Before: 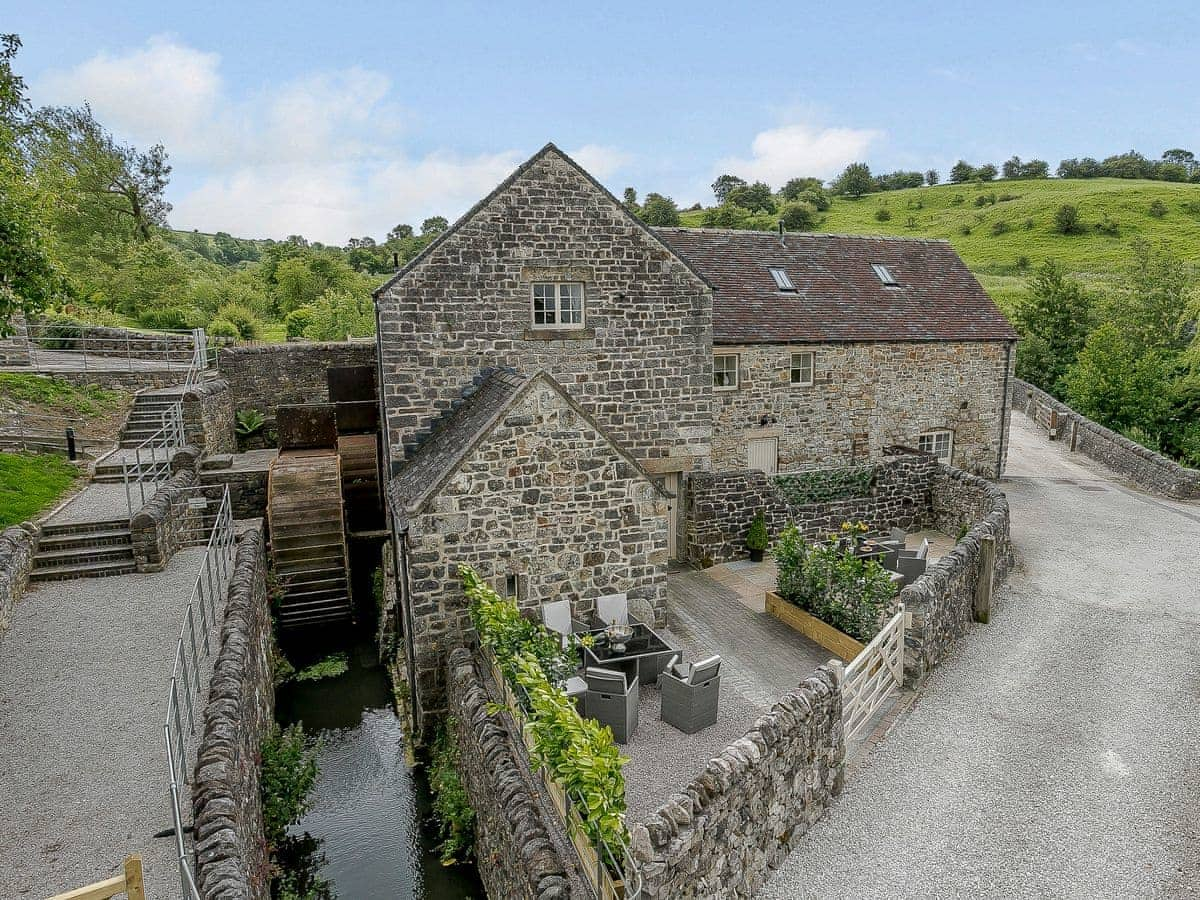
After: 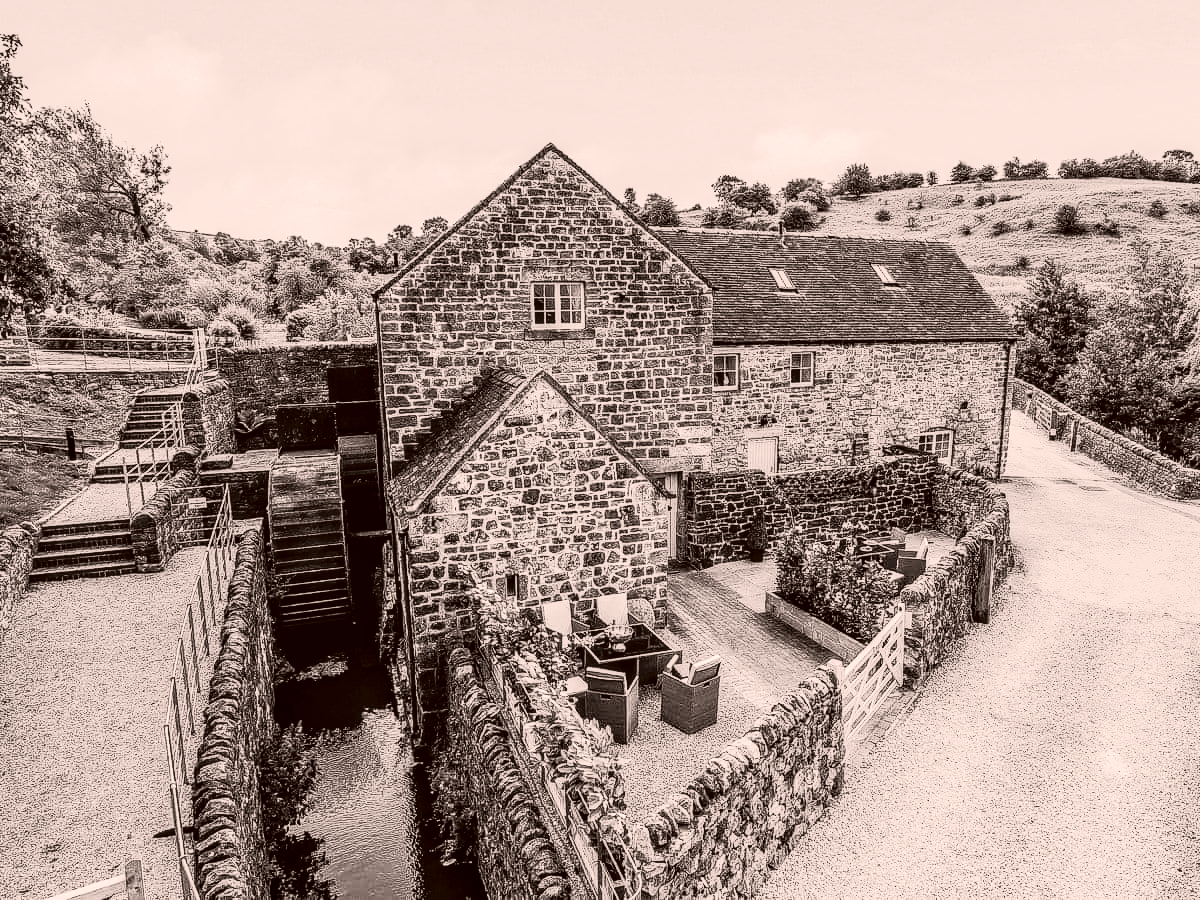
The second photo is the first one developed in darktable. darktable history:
tone curve: curves: ch0 [(0, 0) (0.003, 0.005) (0.011, 0.007) (0.025, 0.009) (0.044, 0.013) (0.069, 0.017) (0.1, 0.02) (0.136, 0.029) (0.177, 0.052) (0.224, 0.086) (0.277, 0.129) (0.335, 0.188) (0.399, 0.256) (0.468, 0.361) (0.543, 0.526) (0.623, 0.696) (0.709, 0.784) (0.801, 0.85) (0.898, 0.882) (1, 1)], color space Lab, independent channels, preserve colors none
color correction: highlights a* 10.21, highlights b* 9.76, shadows a* 8.09, shadows b* 8.46, saturation 0.767
levels: levels [0, 0.397, 0.955]
local contrast: detail 130%
color balance rgb: global offset › luminance -0.292%, global offset › hue 260.53°, perceptual saturation grading › global saturation 24.942%, perceptual brilliance grading › global brilliance 10.104%
filmic rgb: black relative exposure -5.05 EV, white relative exposure 3.51 EV, threshold 5.97 EV, hardness 3.17, contrast 1.187, highlights saturation mix -49.05%, add noise in highlights 0, color science v3 (2019), use custom middle-gray values true, contrast in highlights soft, enable highlight reconstruction true
